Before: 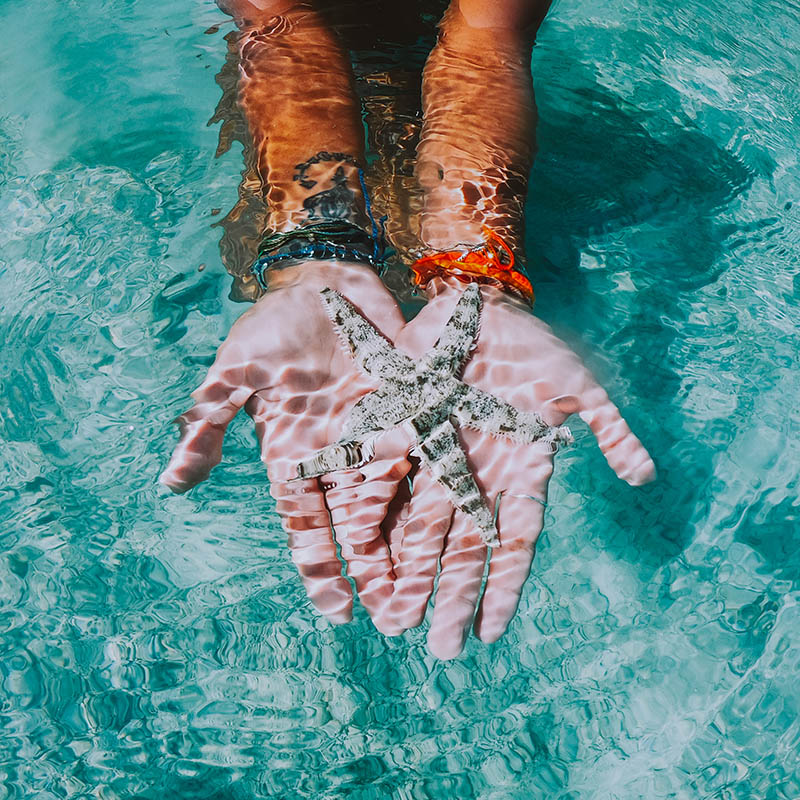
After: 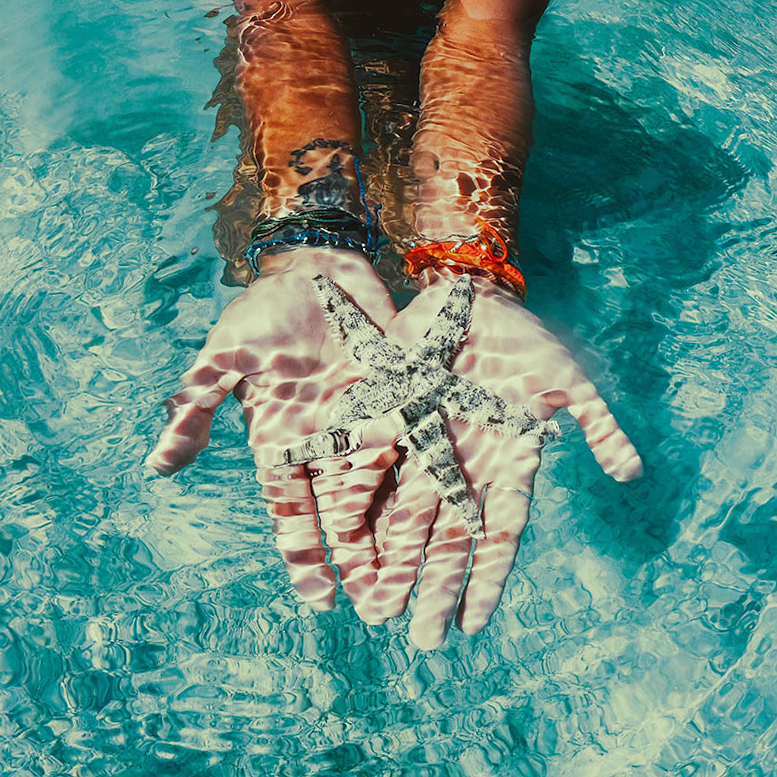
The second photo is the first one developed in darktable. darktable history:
split-toning: shadows › hue 290.82°, shadows › saturation 0.34, highlights › saturation 0.38, balance 0, compress 50%
crop and rotate: angle -1.69°
